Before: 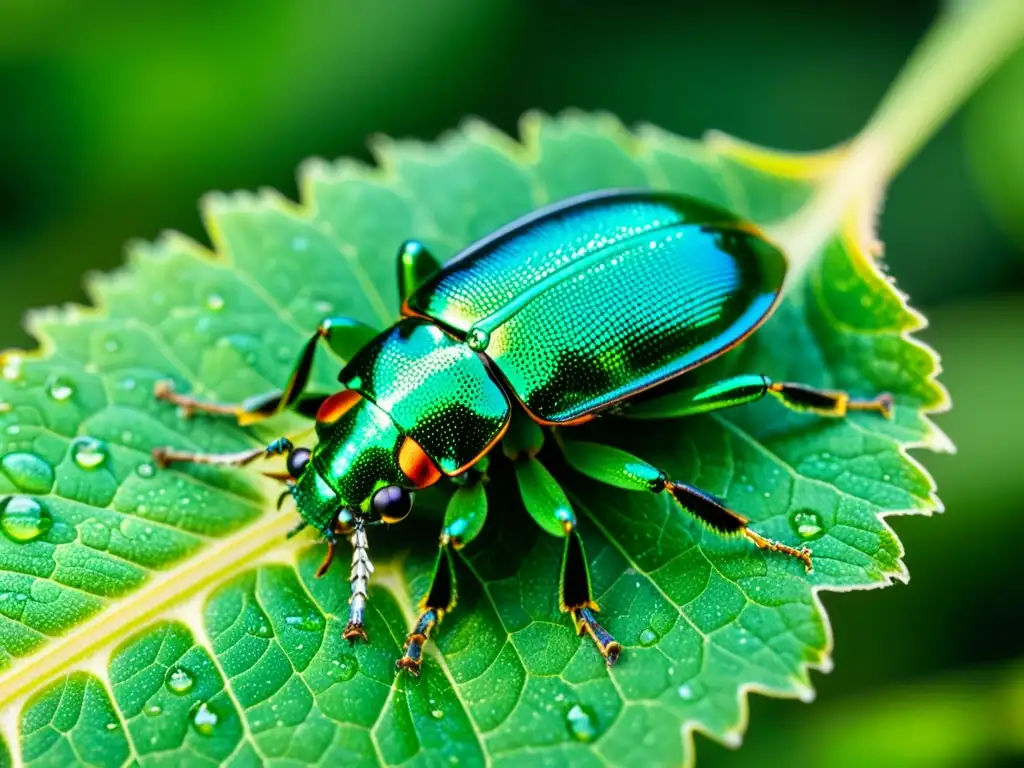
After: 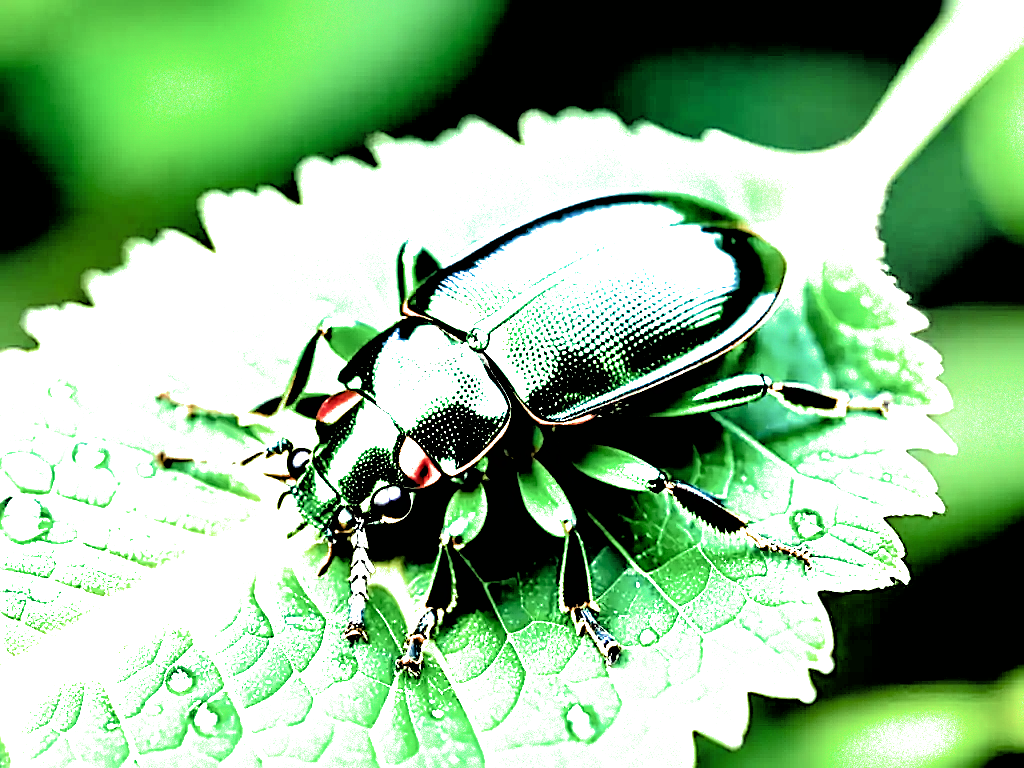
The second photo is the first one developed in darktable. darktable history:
filmic rgb: black relative exposure -1 EV, white relative exposure 2.05 EV, hardness 1.52, contrast 2.25, enable highlight reconstruction true
sharpen: amount 0.901
exposure: black level correction 0, exposure 1.1 EV, compensate exposure bias true, compensate highlight preservation false
